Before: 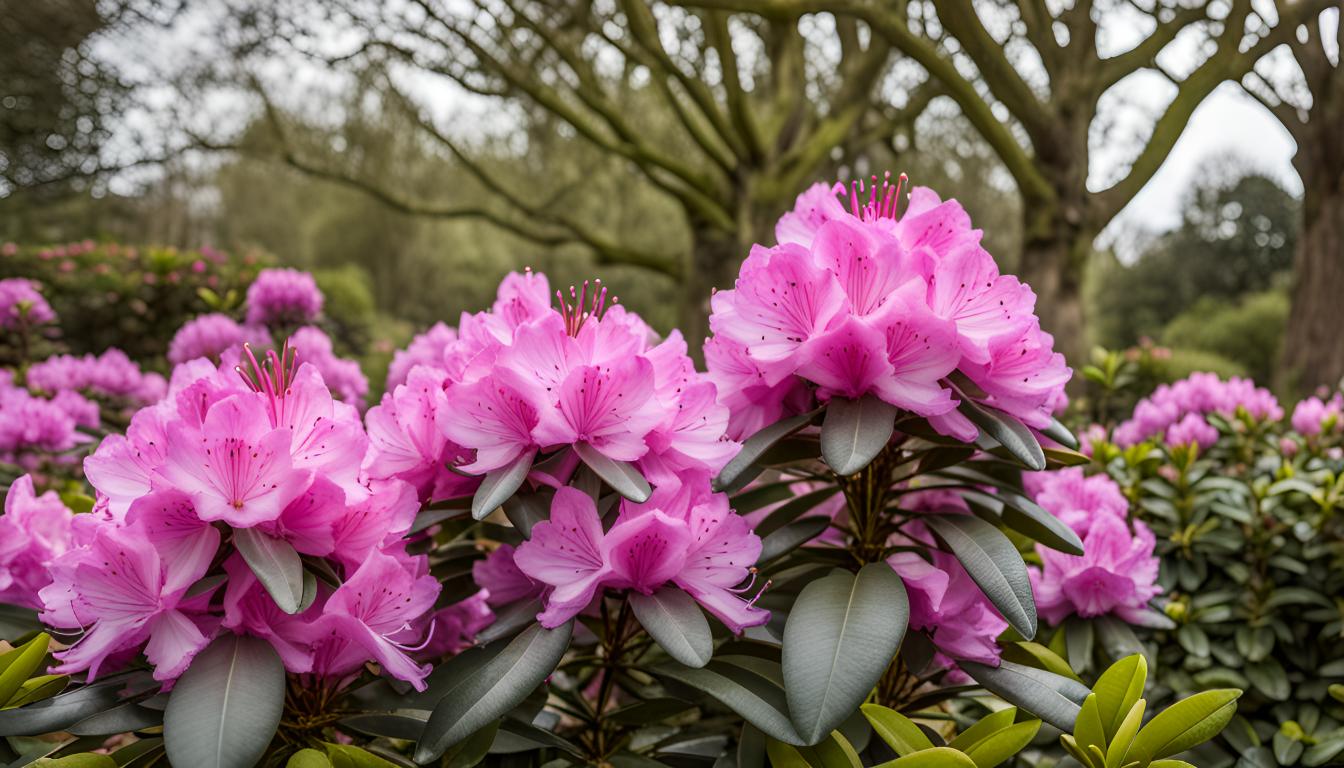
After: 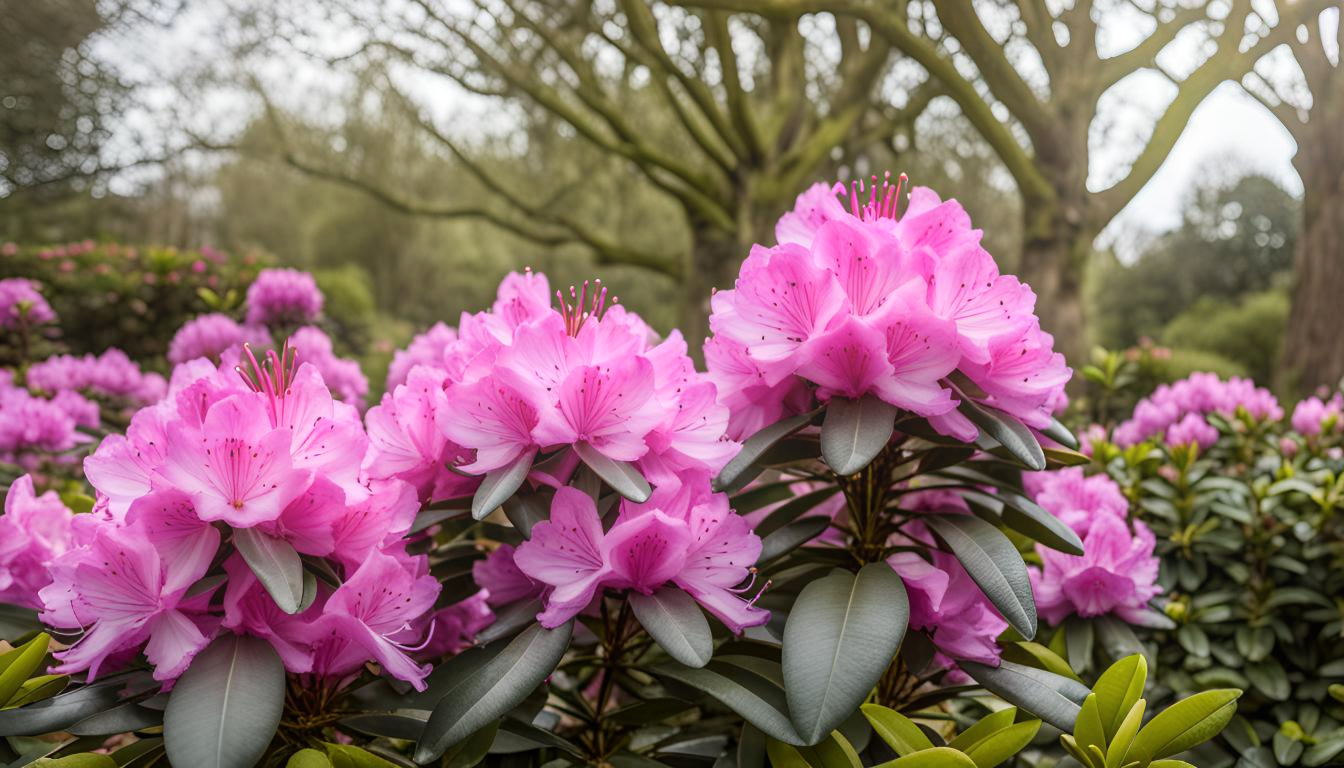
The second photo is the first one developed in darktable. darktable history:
bloom: on, module defaults
tone equalizer: on, module defaults
